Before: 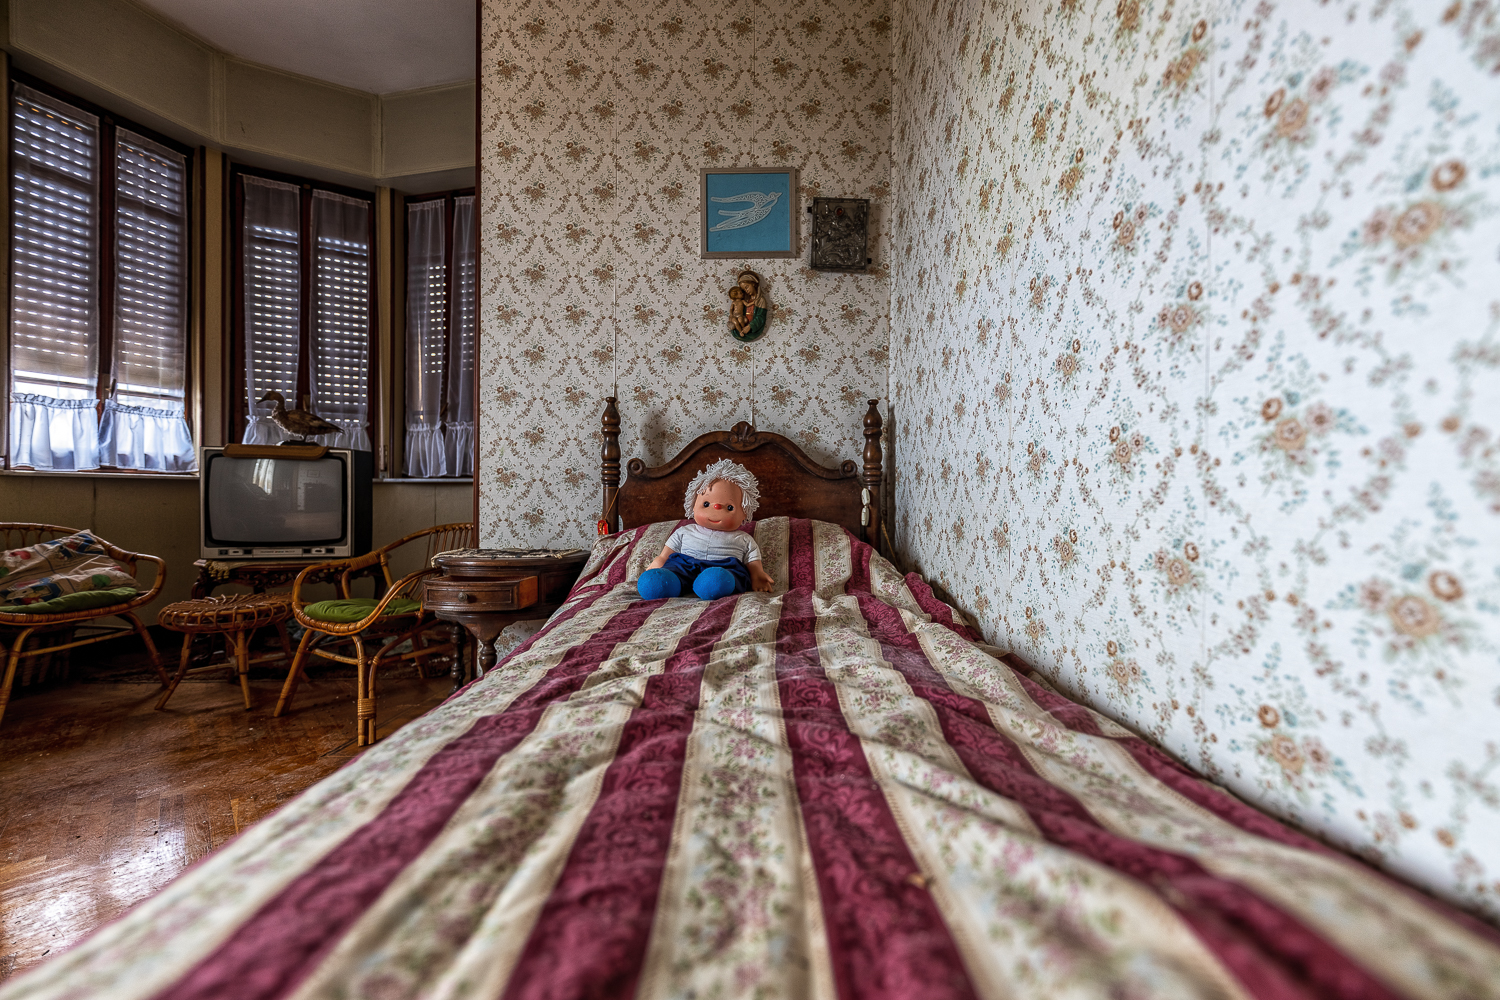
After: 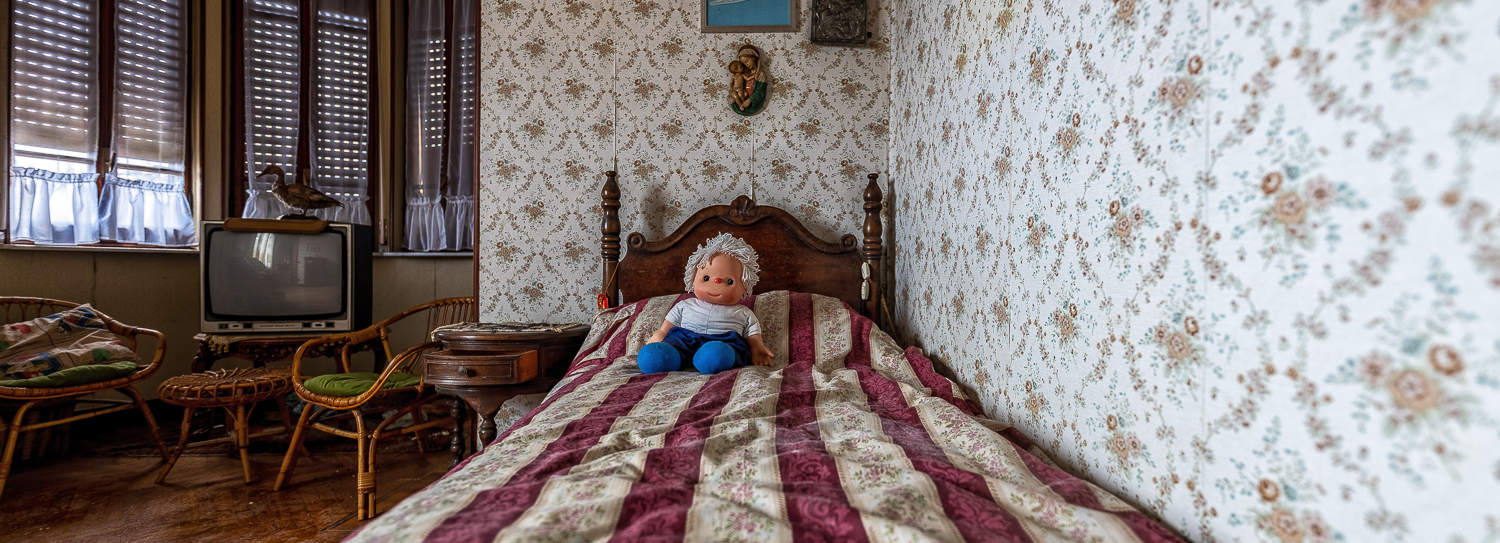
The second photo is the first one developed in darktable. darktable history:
crop and rotate: top 22.619%, bottom 23.006%
